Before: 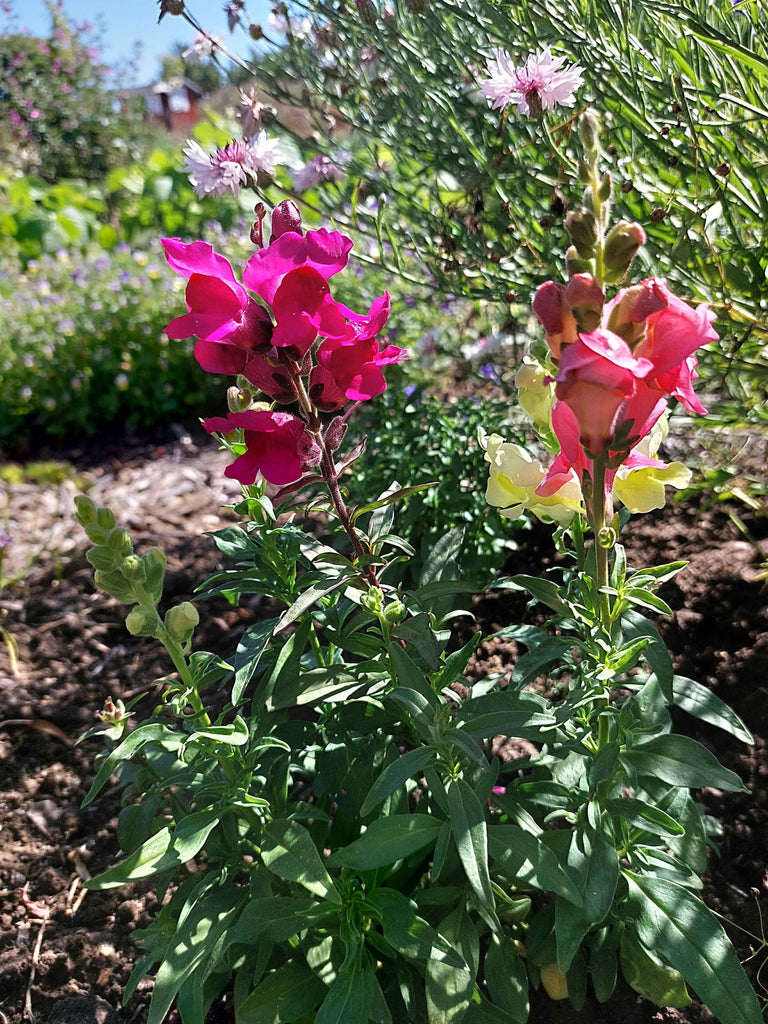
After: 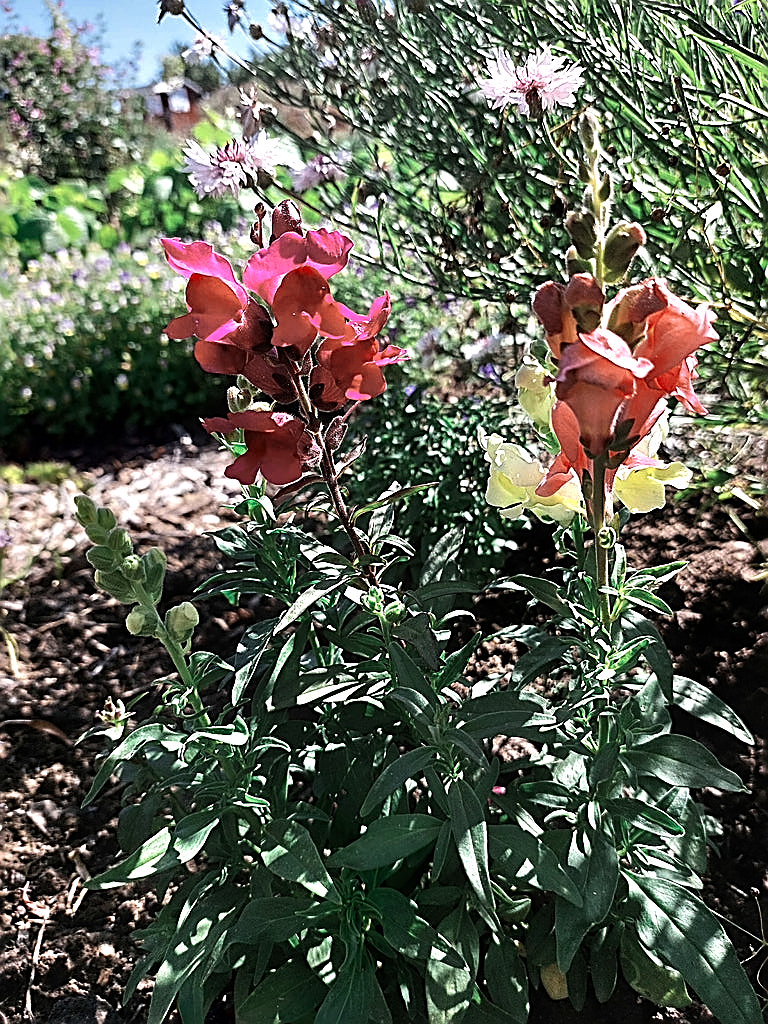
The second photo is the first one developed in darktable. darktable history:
sharpen: amount 1
color zones: curves: ch0 [(0, 0.5) (0.125, 0.4) (0.25, 0.5) (0.375, 0.4) (0.5, 0.4) (0.625, 0.35) (0.75, 0.35) (0.875, 0.5)]; ch1 [(0, 0.35) (0.125, 0.45) (0.25, 0.35) (0.375, 0.35) (0.5, 0.35) (0.625, 0.35) (0.75, 0.45) (0.875, 0.35)]; ch2 [(0, 0.6) (0.125, 0.5) (0.25, 0.5) (0.375, 0.6) (0.5, 0.6) (0.625, 0.5) (0.75, 0.5) (0.875, 0.5)]
tone equalizer: -8 EV -0.75 EV, -7 EV -0.7 EV, -6 EV -0.6 EV, -5 EV -0.4 EV, -3 EV 0.4 EV, -2 EV 0.6 EV, -1 EV 0.7 EV, +0 EV 0.75 EV, edges refinement/feathering 500, mask exposure compensation -1.57 EV, preserve details no
